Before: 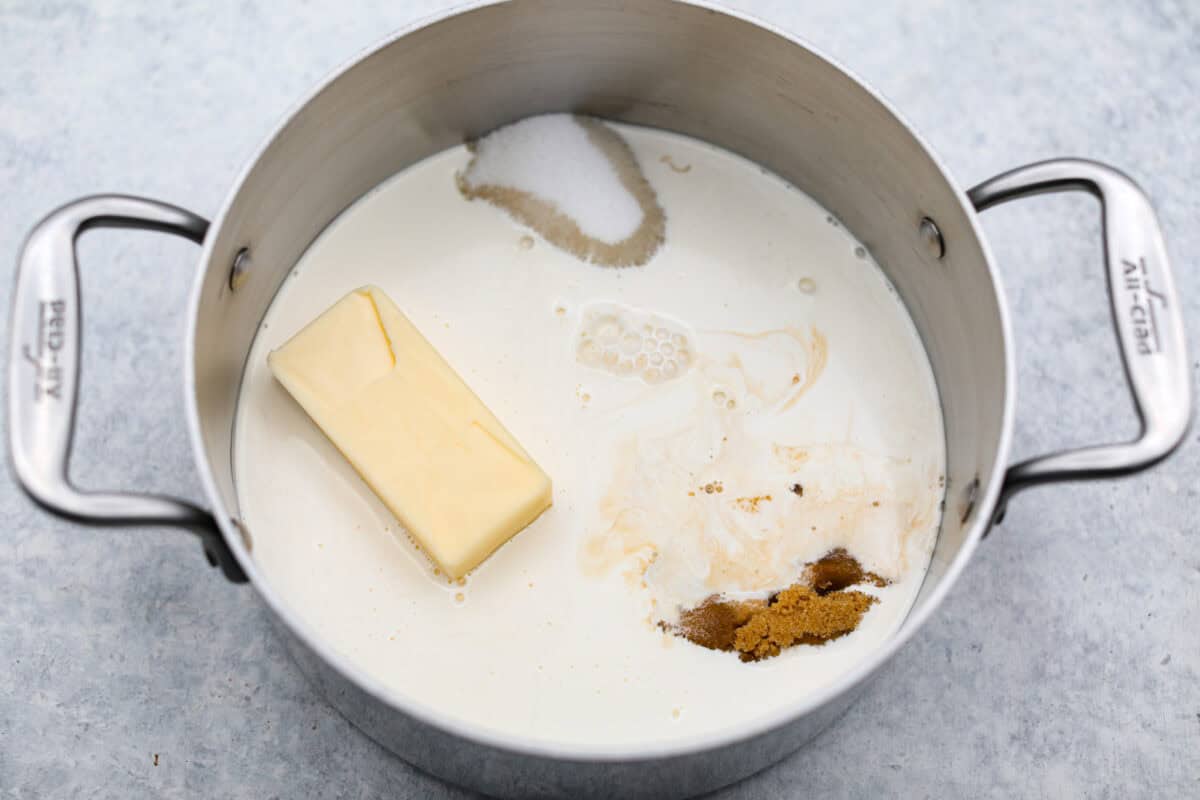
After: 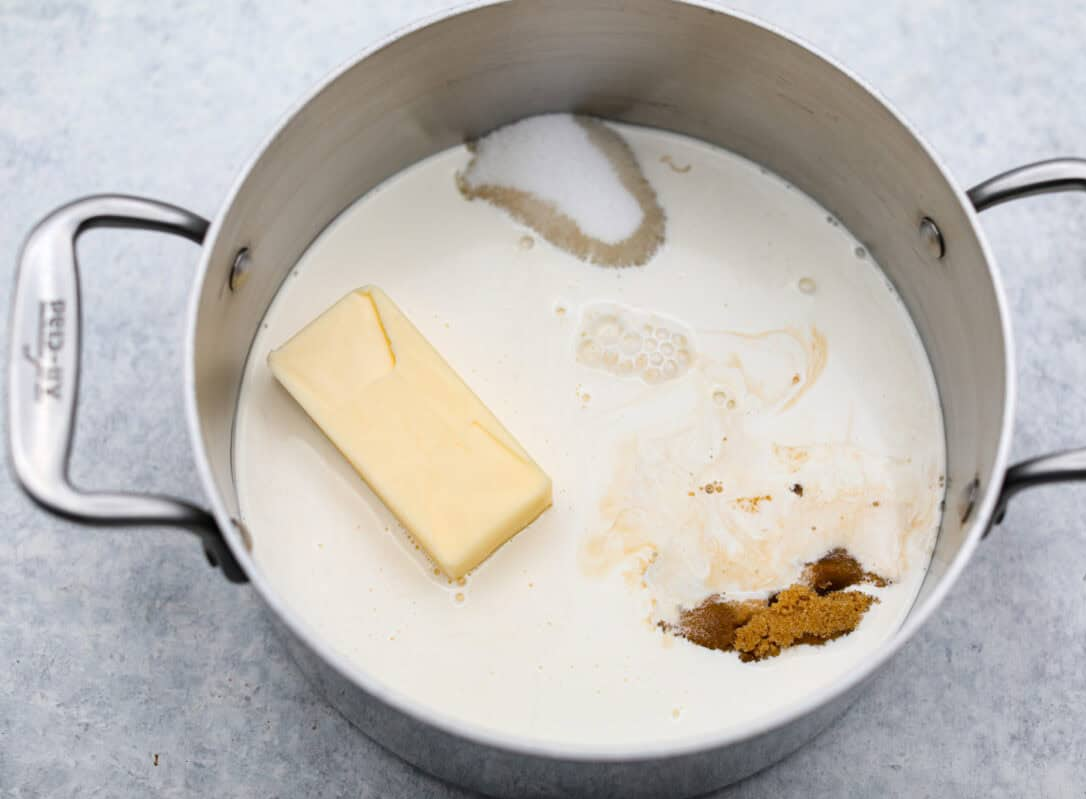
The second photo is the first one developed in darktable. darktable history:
crop: right 9.493%, bottom 0.027%
